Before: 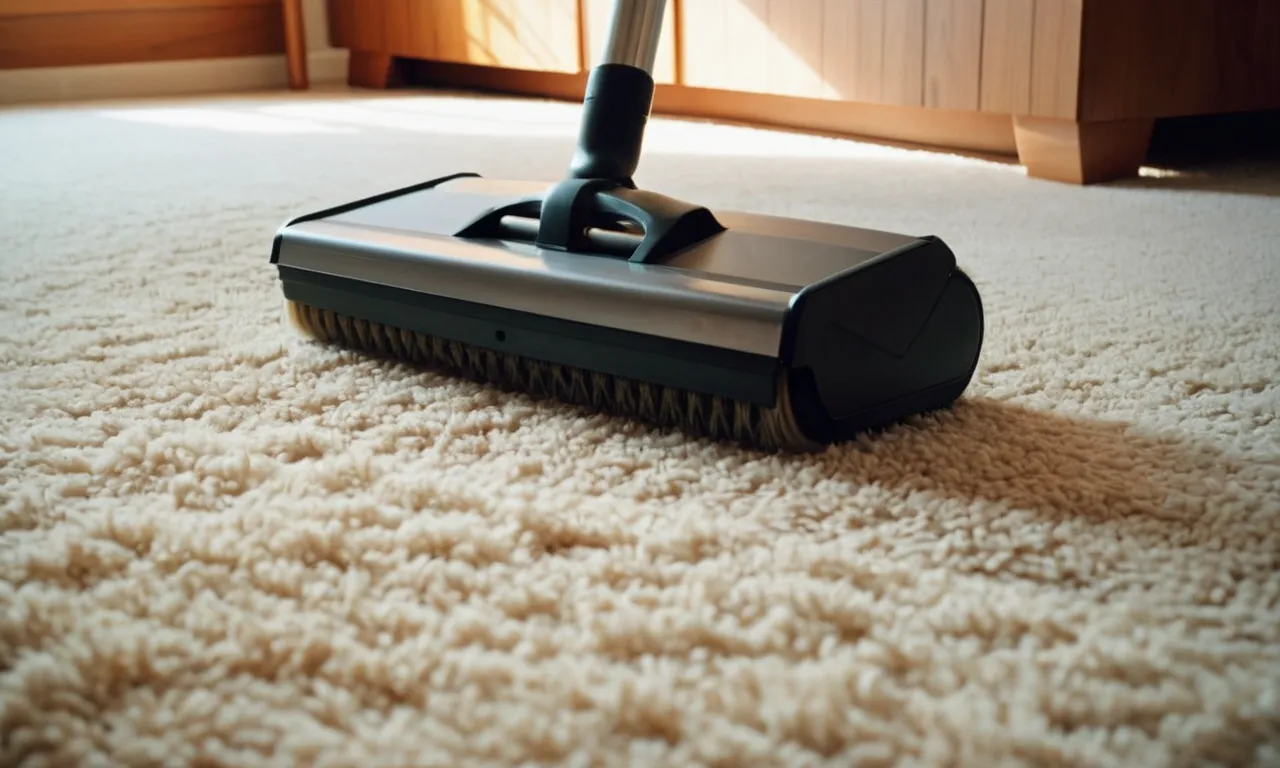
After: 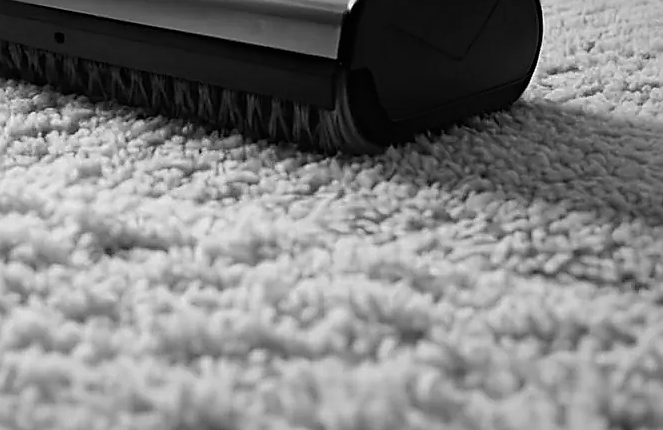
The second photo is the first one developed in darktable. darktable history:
velvia: on, module defaults
contrast brightness saturation: contrast 0.05
local contrast: mode bilateral grid, contrast 100, coarseness 100, detail 91%, midtone range 0.2
color correction: highlights a* 0.816, highlights b* 2.78, saturation 1.1
crop: left 34.479%, top 38.822%, right 13.718%, bottom 5.172%
haze removal: compatibility mode true, adaptive false
monochrome: a -4.13, b 5.16, size 1
sharpen: radius 1.4, amount 1.25, threshold 0.7
